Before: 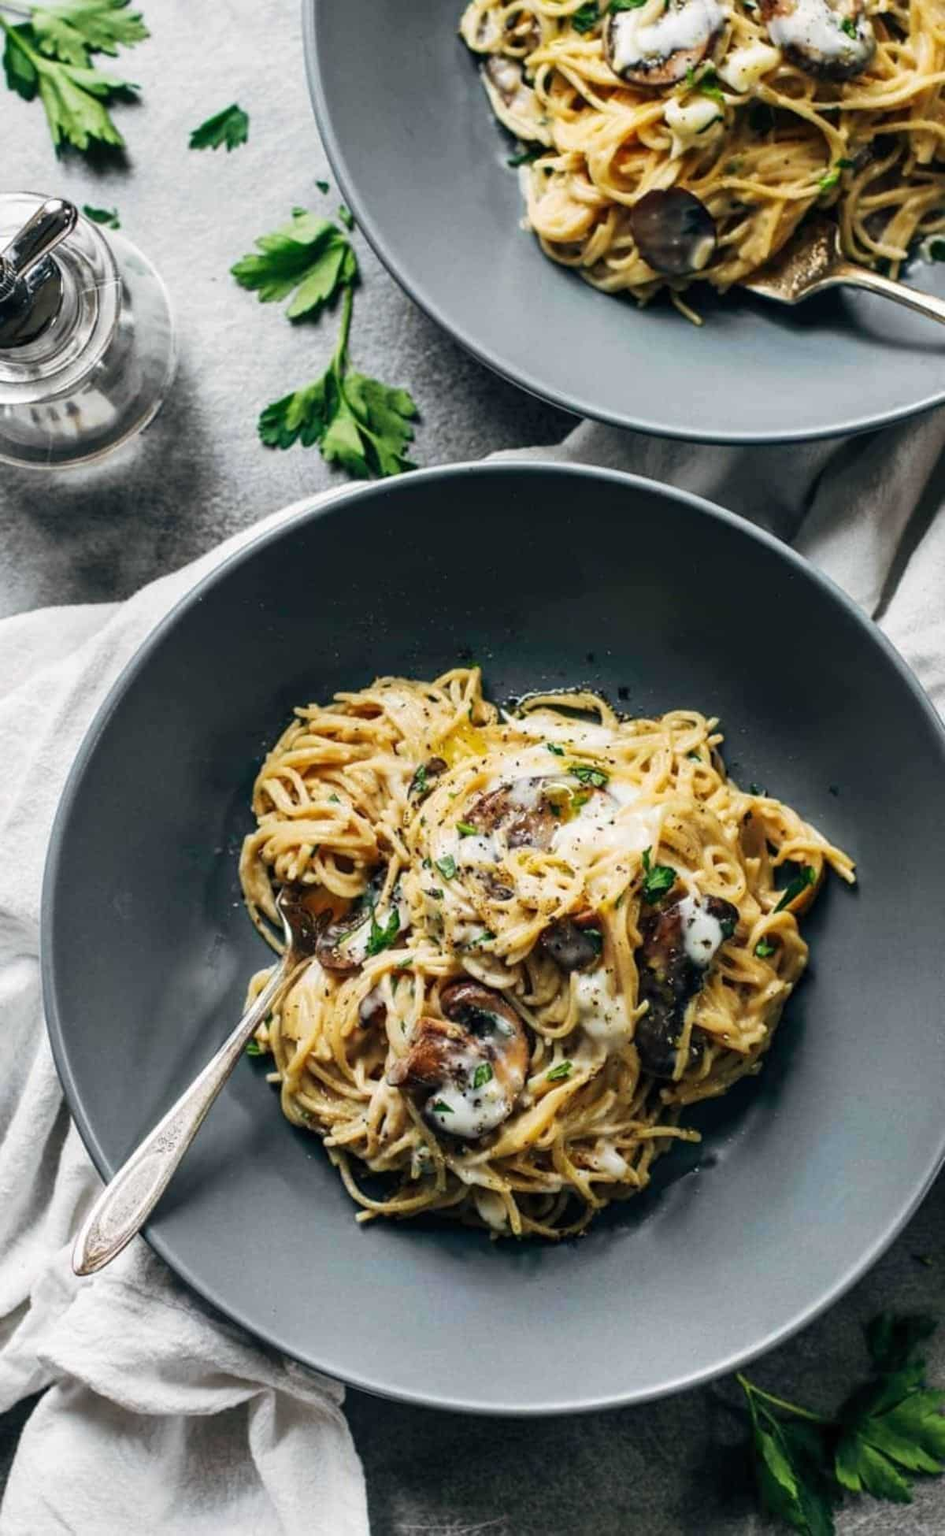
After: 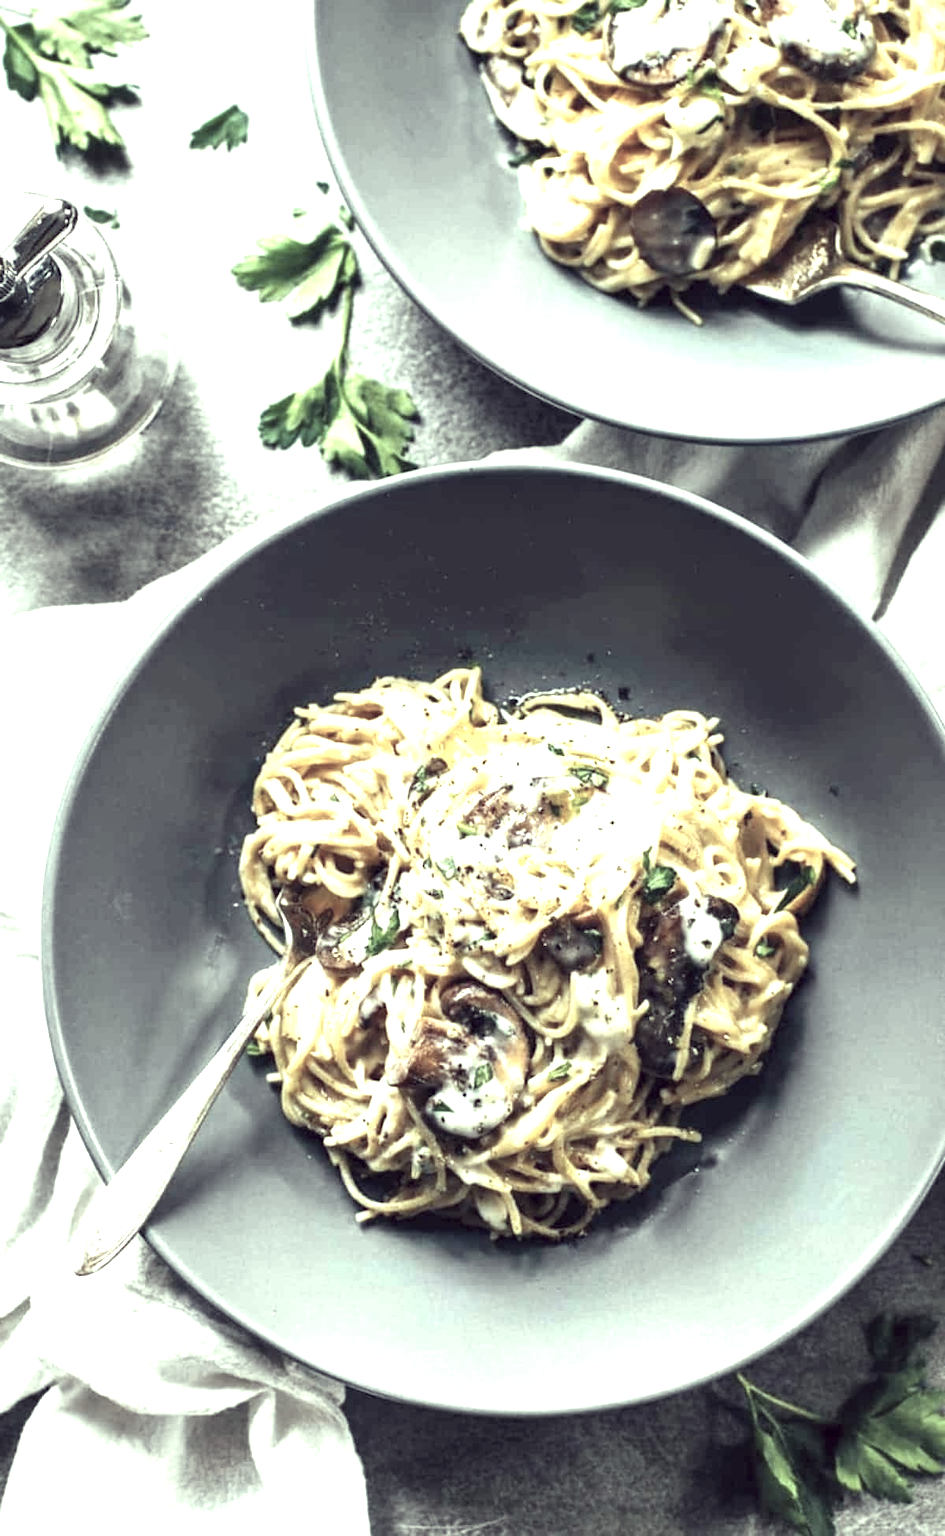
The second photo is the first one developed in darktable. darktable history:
color correction: highlights a* -20.5, highlights b* 20.33, shadows a* 19.72, shadows b* -21.03, saturation 0.39
color balance rgb: perceptual saturation grading › global saturation 0.036%, global vibrance 20%
exposure: black level correction 0, exposure 1.49 EV, compensate exposure bias true, compensate highlight preservation false
